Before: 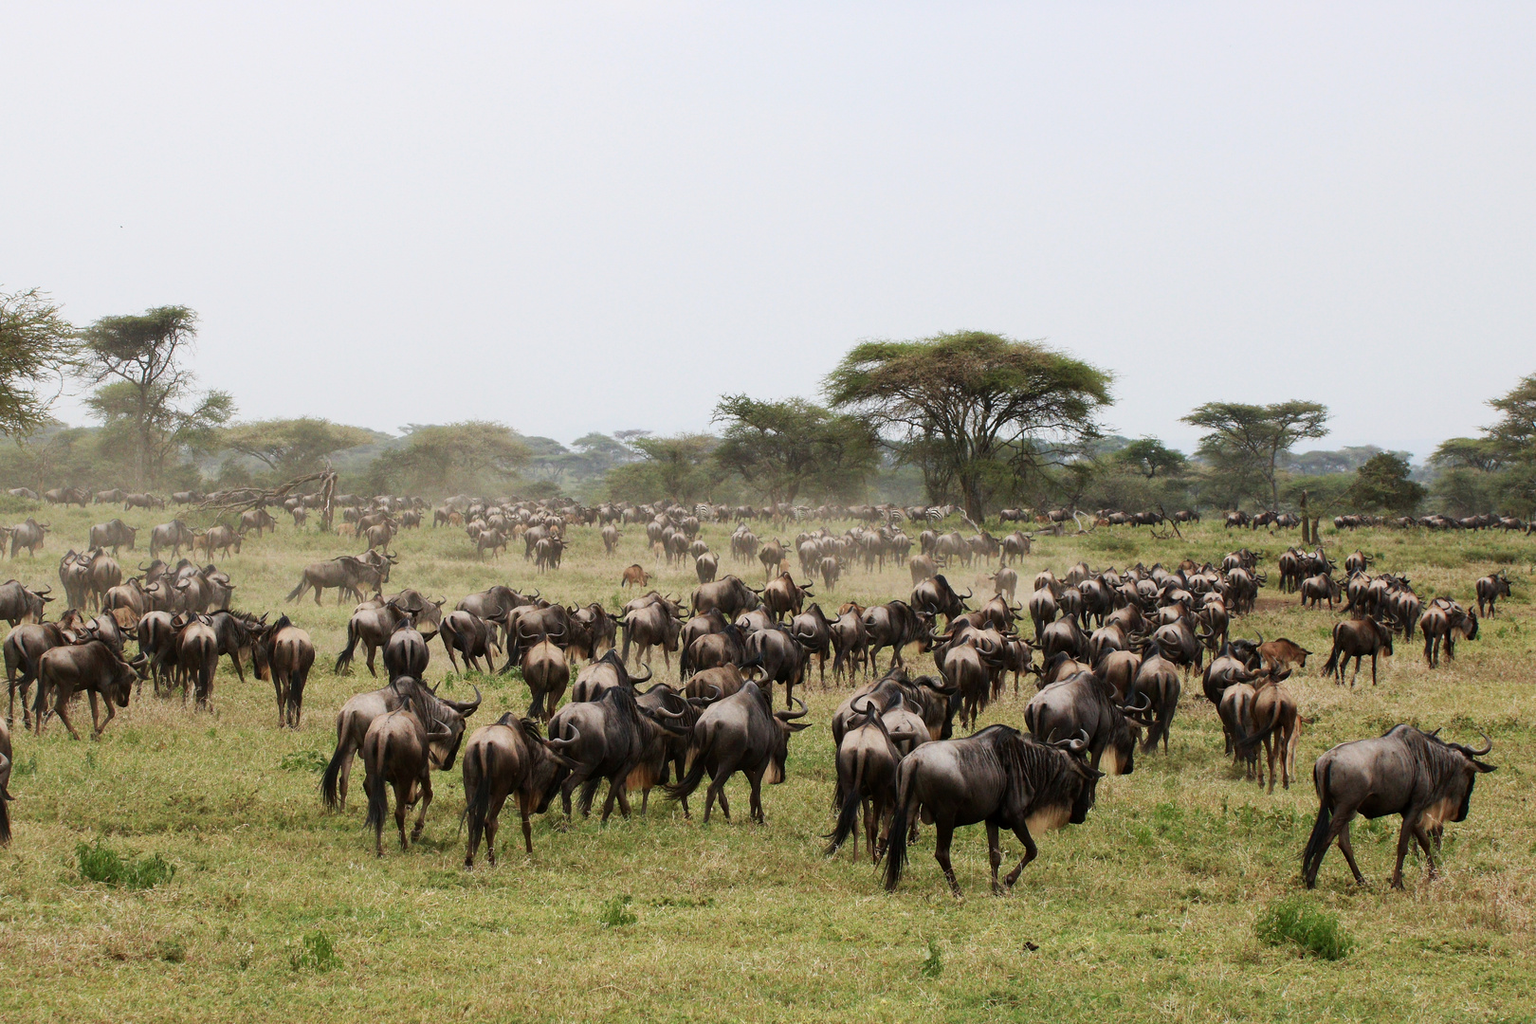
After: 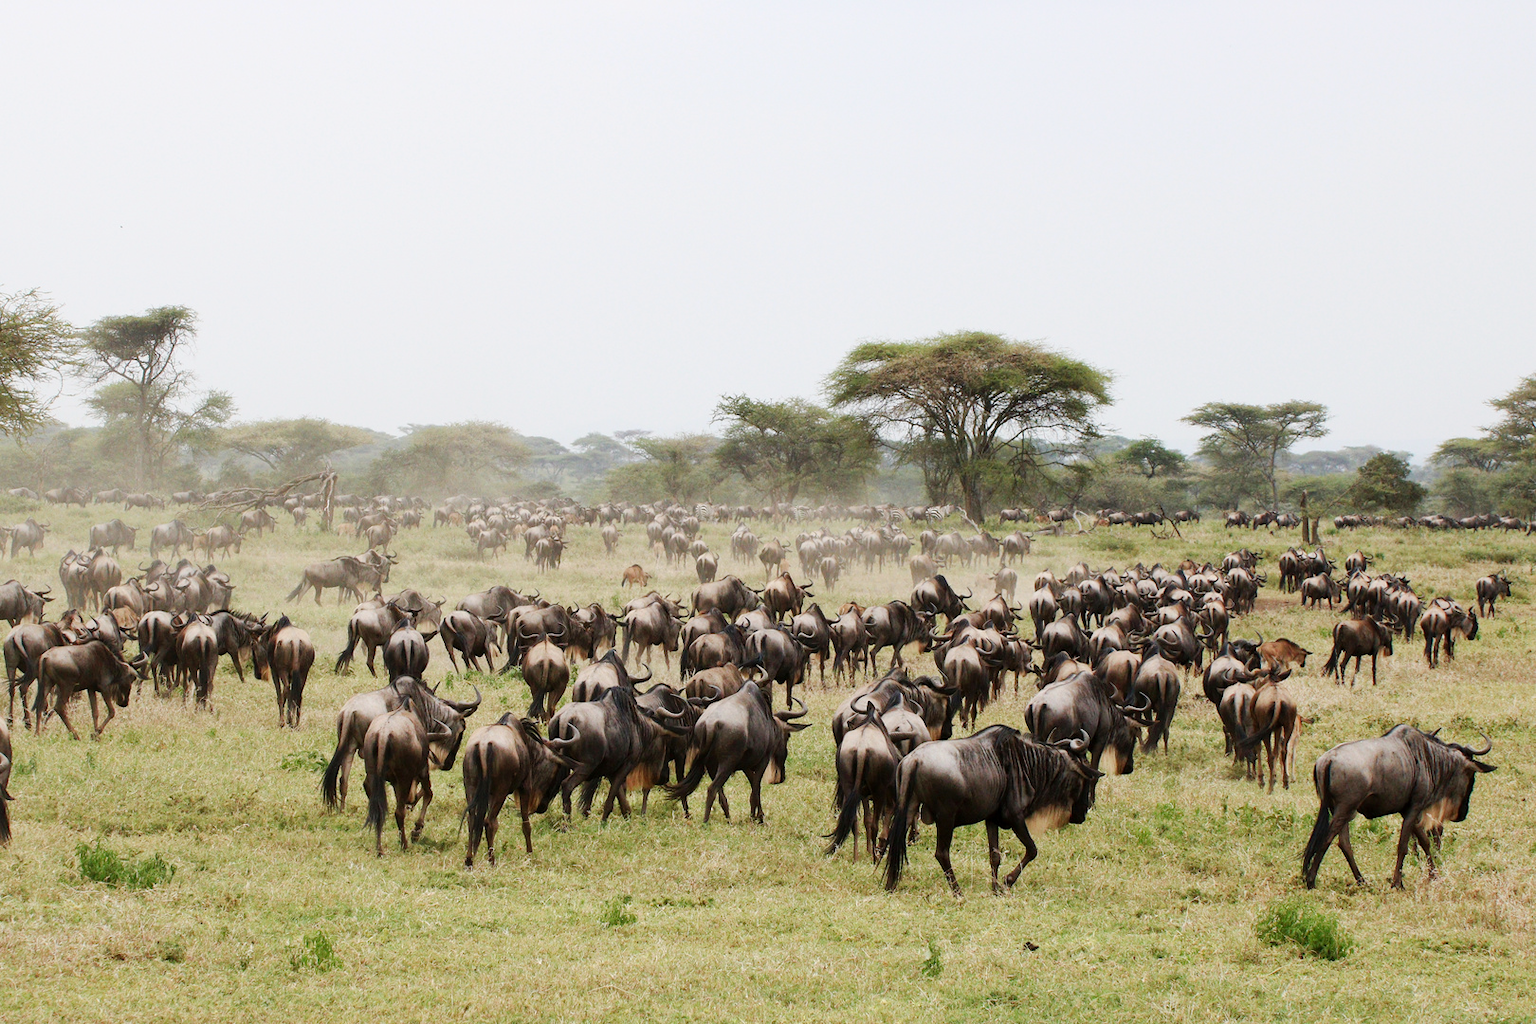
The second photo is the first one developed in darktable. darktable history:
tone curve: curves: ch0 [(0, 0) (0.003, 0.004) (0.011, 0.015) (0.025, 0.033) (0.044, 0.059) (0.069, 0.092) (0.1, 0.132) (0.136, 0.18) (0.177, 0.235) (0.224, 0.297) (0.277, 0.366) (0.335, 0.44) (0.399, 0.52) (0.468, 0.594) (0.543, 0.661) (0.623, 0.727) (0.709, 0.79) (0.801, 0.86) (0.898, 0.928) (1, 1)], preserve colors none
